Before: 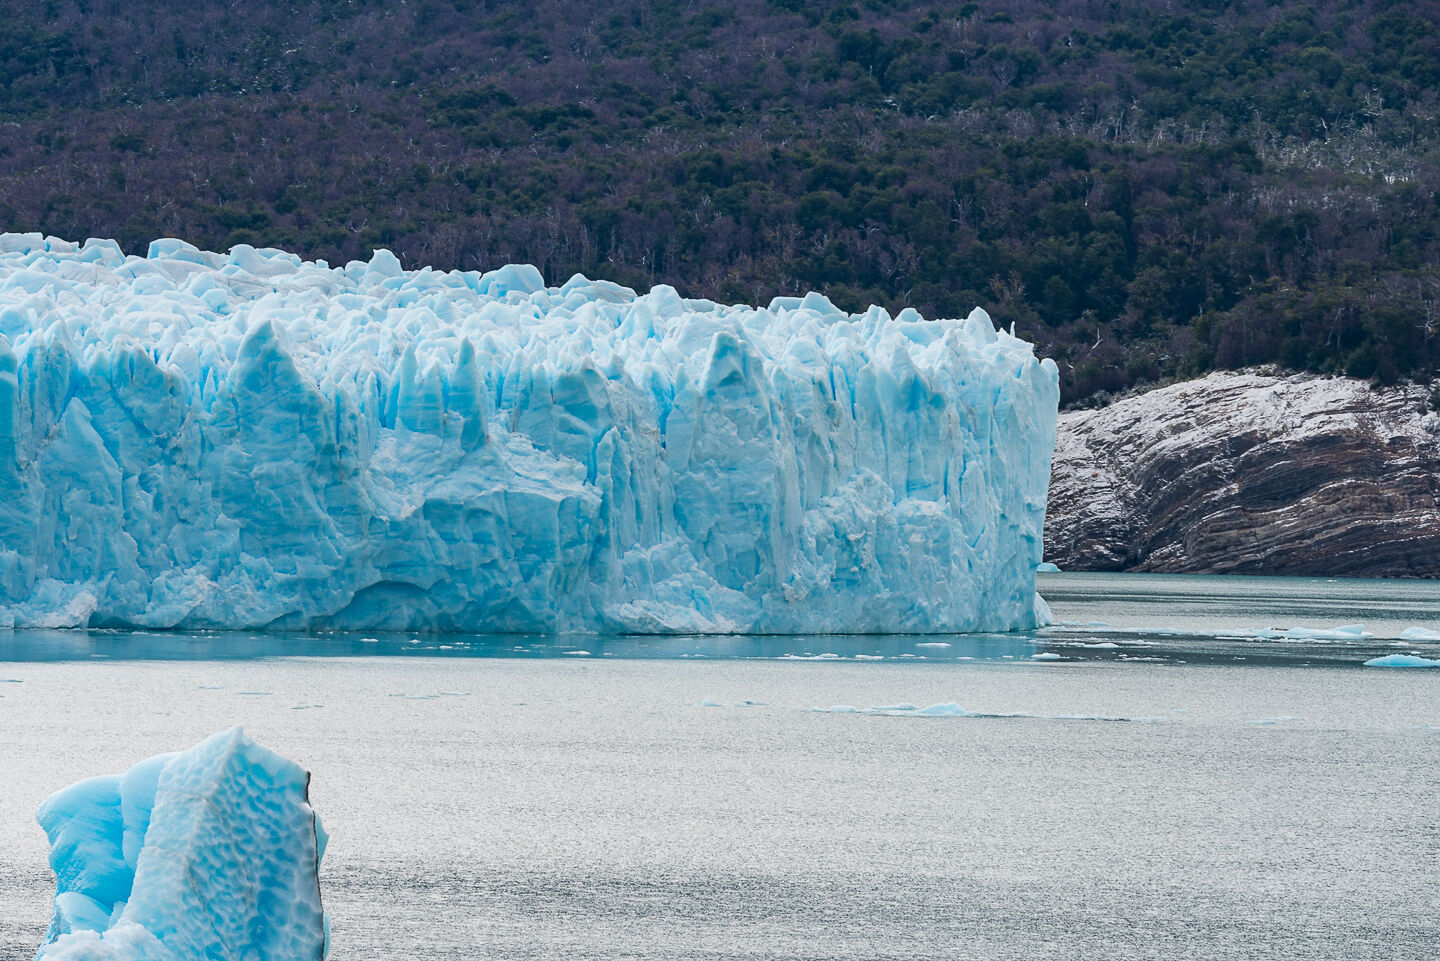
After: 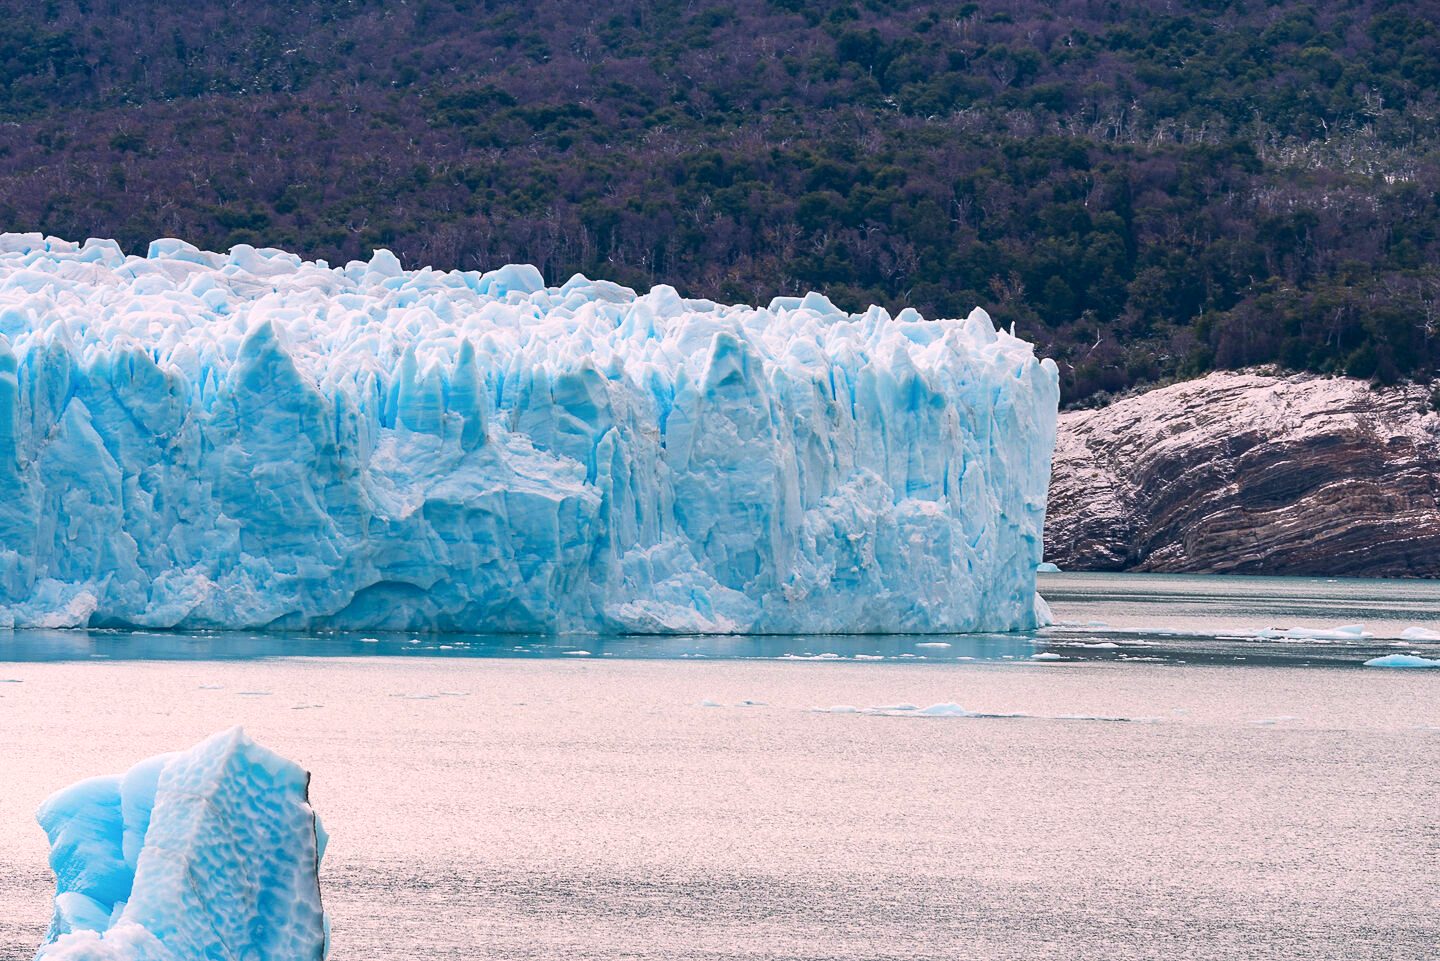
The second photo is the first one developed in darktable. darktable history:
exposure: exposure 0.201 EV, compensate highlight preservation false
color correction: highlights a* 12.25, highlights b* 5.56
contrast brightness saturation: contrast 0.085, saturation 0.199
